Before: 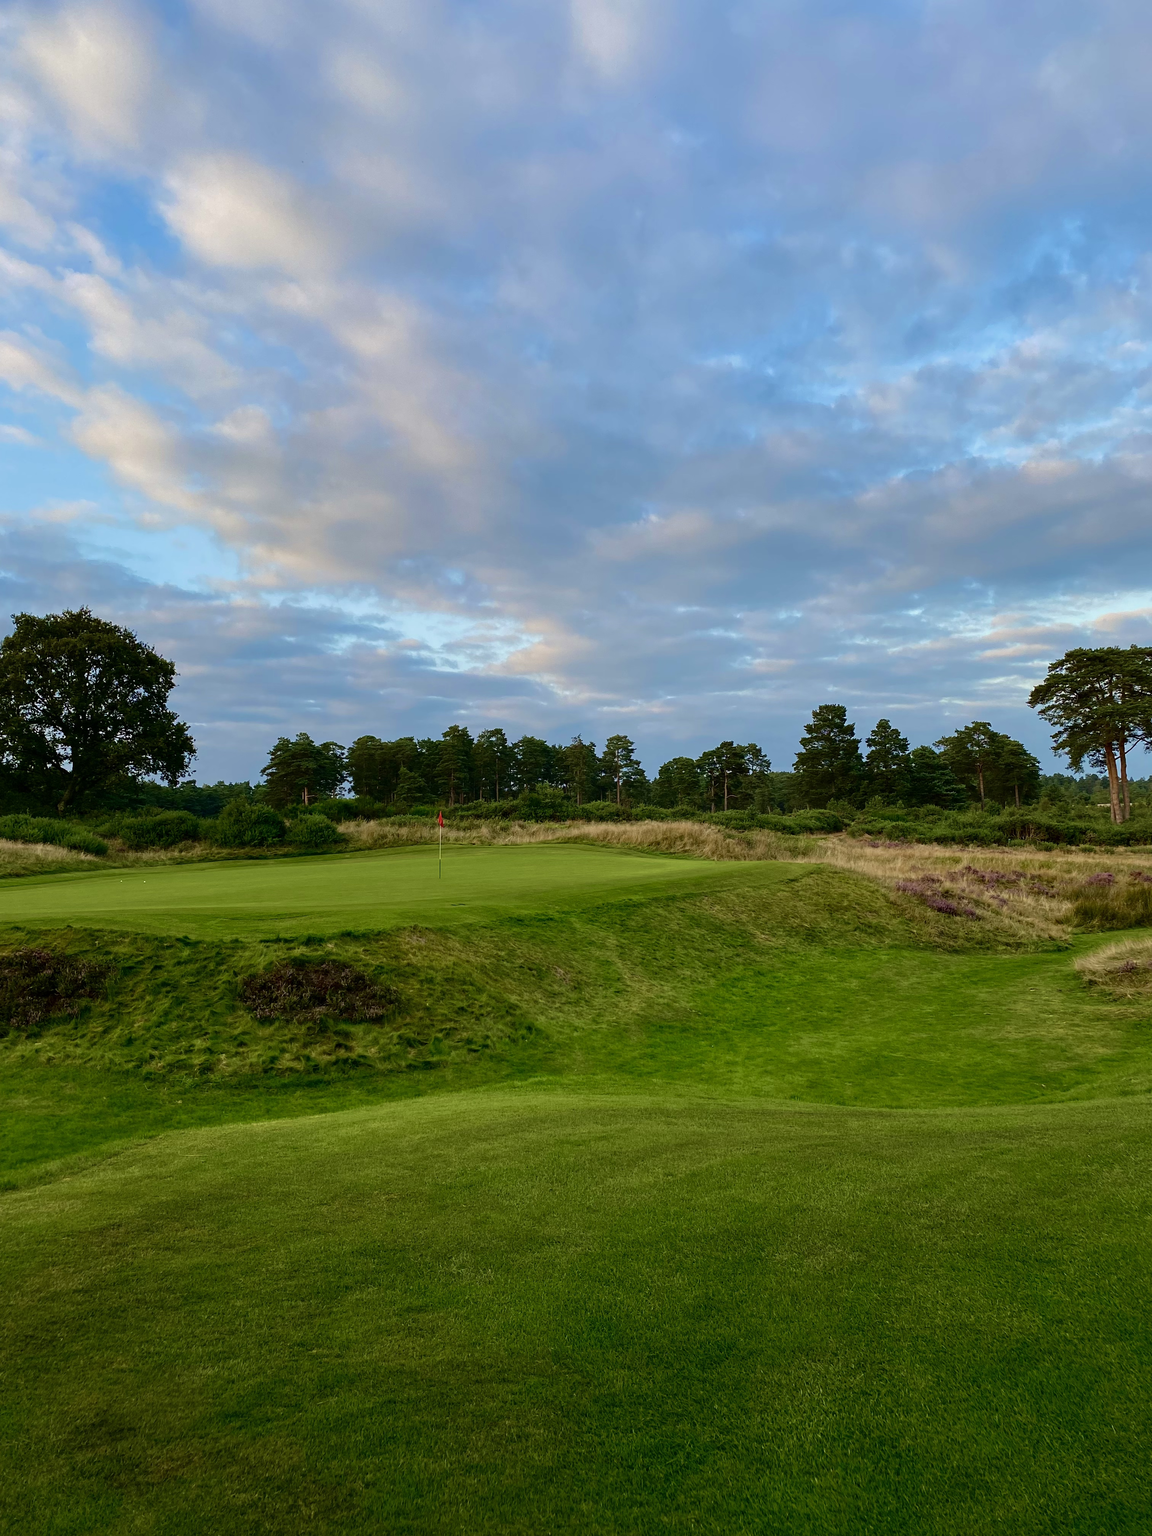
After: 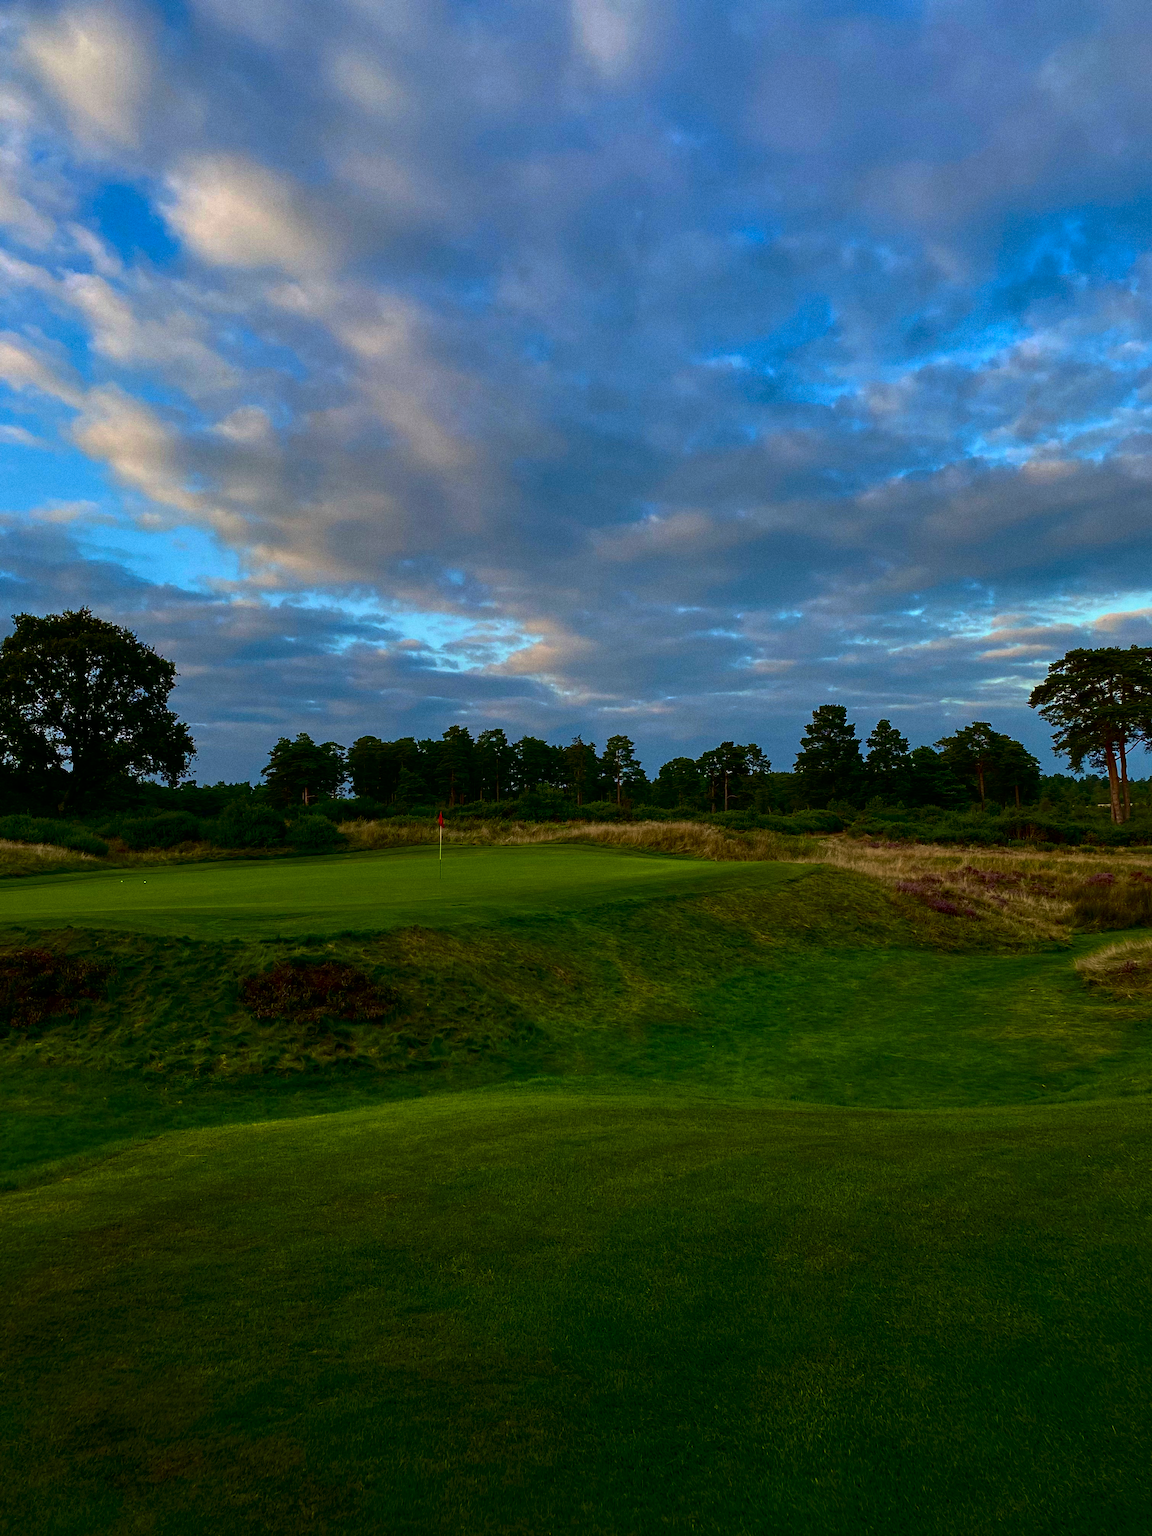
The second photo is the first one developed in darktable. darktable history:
base curve: curves: ch0 [(0, 0) (0.595, 0.418) (1, 1)], preserve colors none
grain: coarseness 0.09 ISO
contrast brightness saturation: contrast 0.19, brightness -0.11, saturation 0.21
